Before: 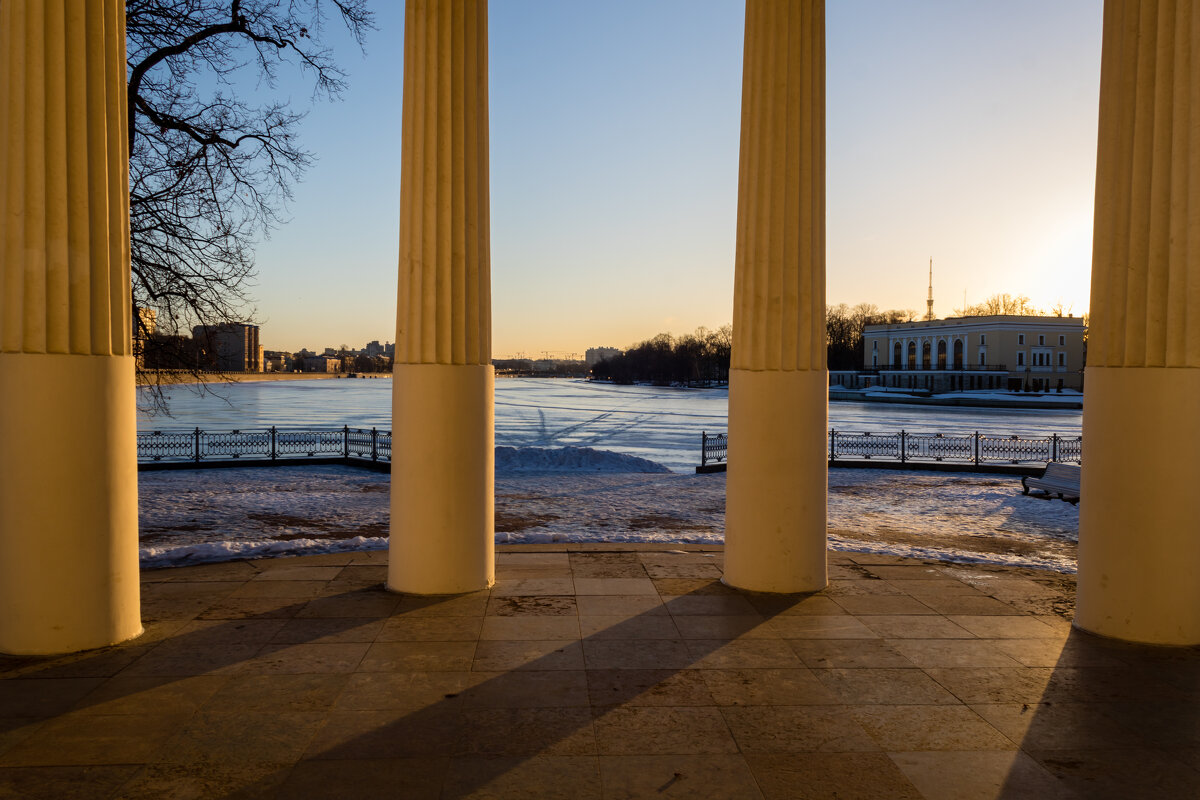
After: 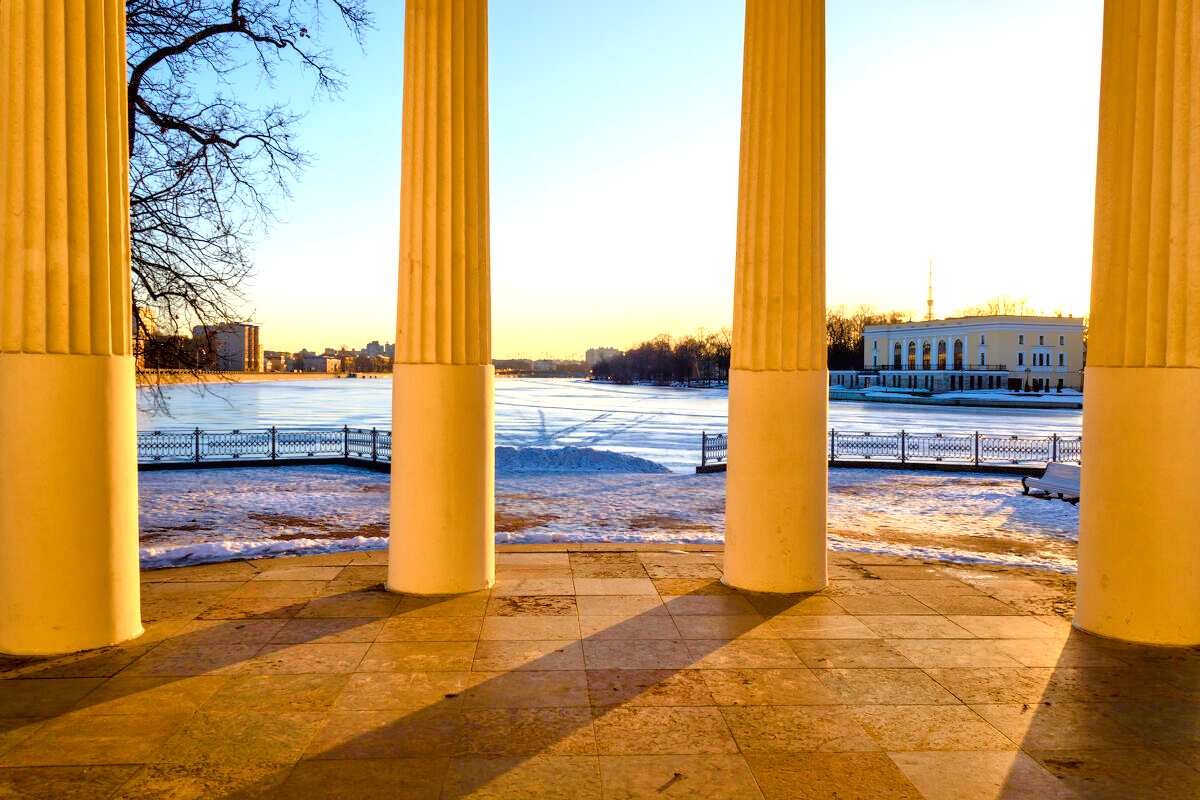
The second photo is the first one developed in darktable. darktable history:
tone equalizer: -7 EV 0.162 EV, -6 EV 0.584 EV, -5 EV 1.16 EV, -4 EV 1.31 EV, -3 EV 1.18 EV, -2 EV 0.6 EV, -1 EV 0.159 EV
exposure: black level correction 0, exposure 1.099 EV, compensate exposure bias true, compensate highlight preservation false
color balance rgb: perceptual saturation grading › global saturation 27.344%, perceptual saturation grading › highlights -28.009%, perceptual saturation grading › mid-tones 15.767%, perceptual saturation grading › shadows 34.275%
tone curve: curves: ch0 [(0, 0.013) (0.054, 0.018) (0.205, 0.191) (0.289, 0.292) (0.39, 0.424) (0.493, 0.551) (0.666, 0.743) (0.795, 0.841) (1, 0.998)]; ch1 [(0, 0) (0.385, 0.343) (0.439, 0.415) (0.494, 0.495) (0.501, 0.501) (0.51, 0.509) (0.548, 0.554) (0.586, 0.601) (0.66, 0.687) (0.783, 0.804) (1, 1)]; ch2 [(0, 0) (0.304, 0.31) (0.403, 0.399) (0.441, 0.428) (0.47, 0.469) (0.498, 0.496) (0.524, 0.538) (0.566, 0.579) (0.633, 0.665) (0.7, 0.711) (1, 1)], color space Lab, independent channels, preserve colors none
